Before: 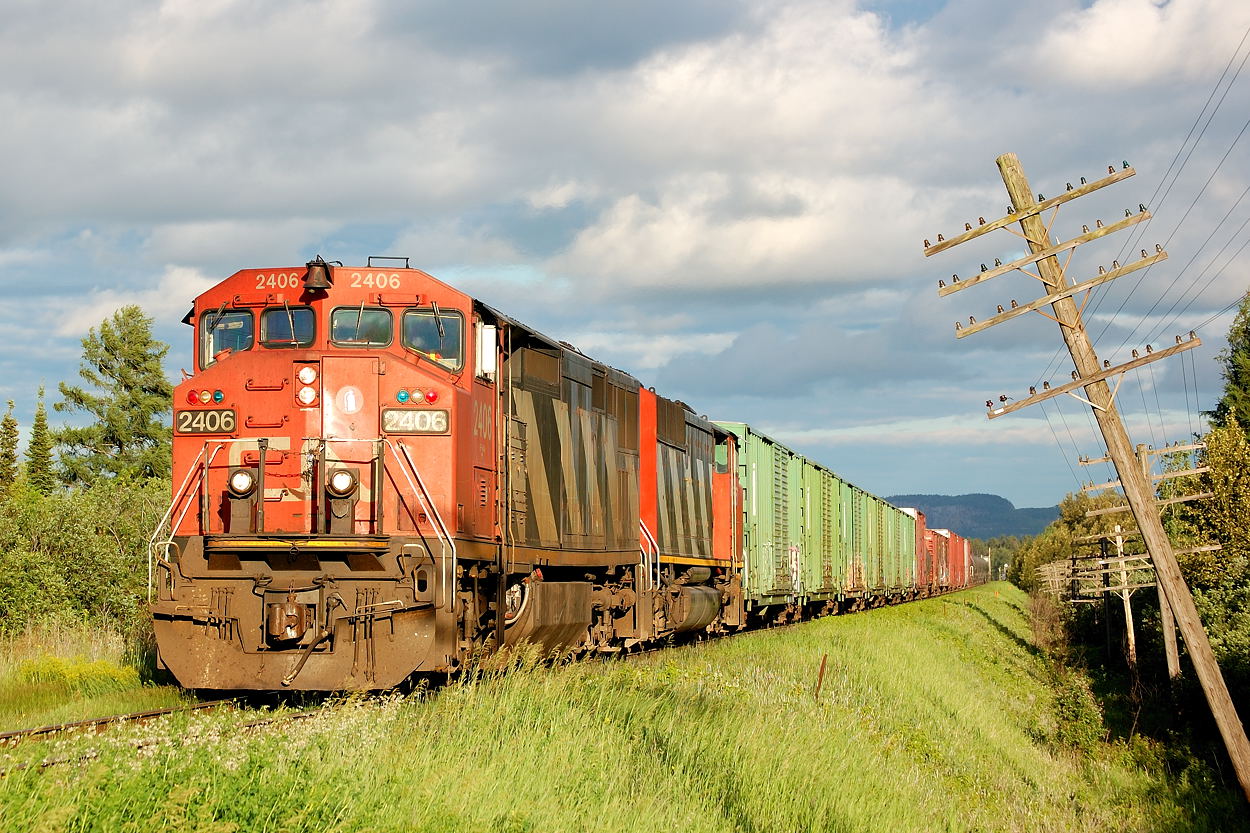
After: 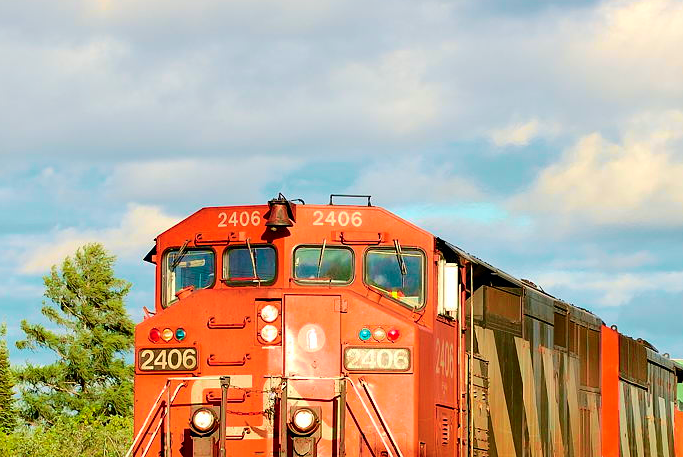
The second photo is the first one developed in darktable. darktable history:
tone curve: curves: ch0 [(0, 0) (0.033, 0.016) (0.171, 0.127) (0.33, 0.331) (0.432, 0.475) (0.601, 0.665) (0.843, 0.876) (1, 1)]; ch1 [(0, 0) (0.339, 0.349) (0.445, 0.42) (0.476, 0.47) (0.501, 0.499) (0.516, 0.525) (0.548, 0.563) (0.584, 0.633) (0.728, 0.746) (1, 1)]; ch2 [(0, 0) (0.327, 0.324) (0.417, 0.44) (0.46, 0.453) (0.502, 0.498) (0.517, 0.524) (0.53, 0.554) (0.579, 0.599) (0.745, 0.704) (1, 1)], color space Lab, independent channels, preserve colors none
color balance rgb: linear chroma grading › global chroma 10%, perceptual saturation grading › global saturation 30%, global vibrance 10%
crop and rotate: left 3.047%, top 7.509%, right 42.236%, bottom 37.598%
